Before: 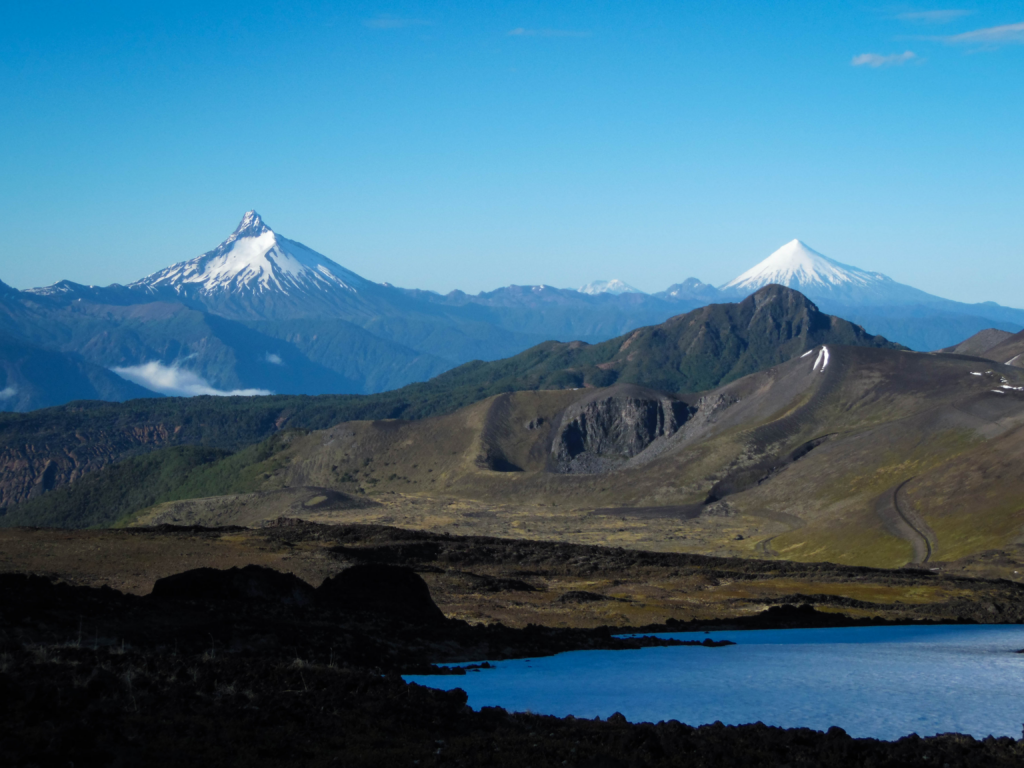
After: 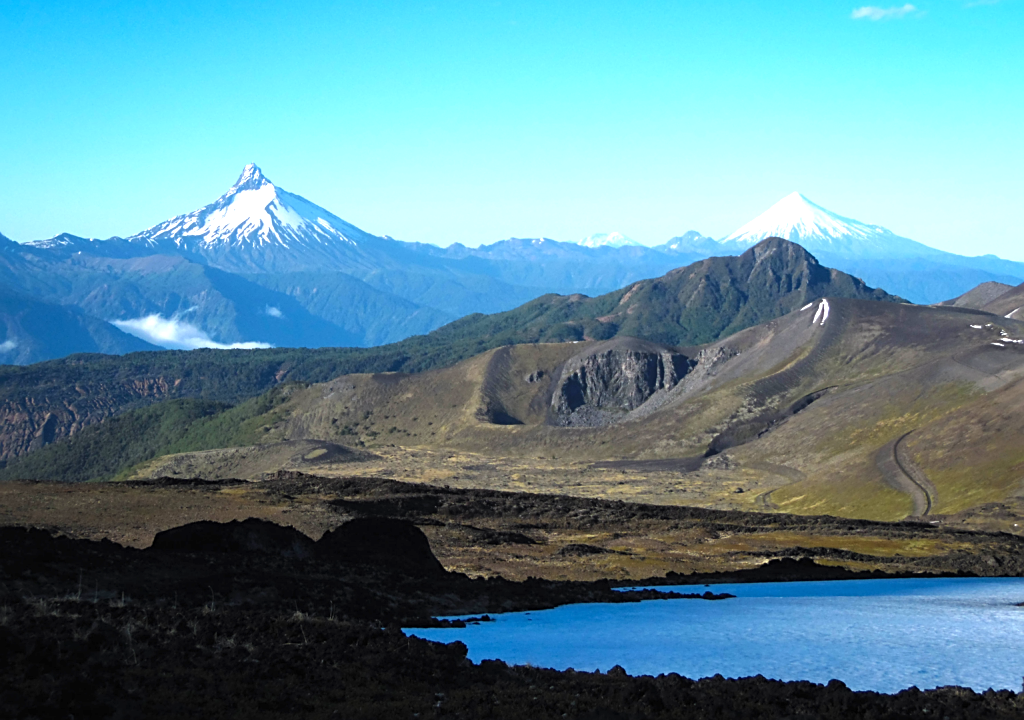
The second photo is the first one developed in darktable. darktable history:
crop and rotate: top 6.25%
sharpen: on, module defaults
exposure: black level correction 0, exposure 1 EV, compensate exposure bias true, compensate highlight preservation false
